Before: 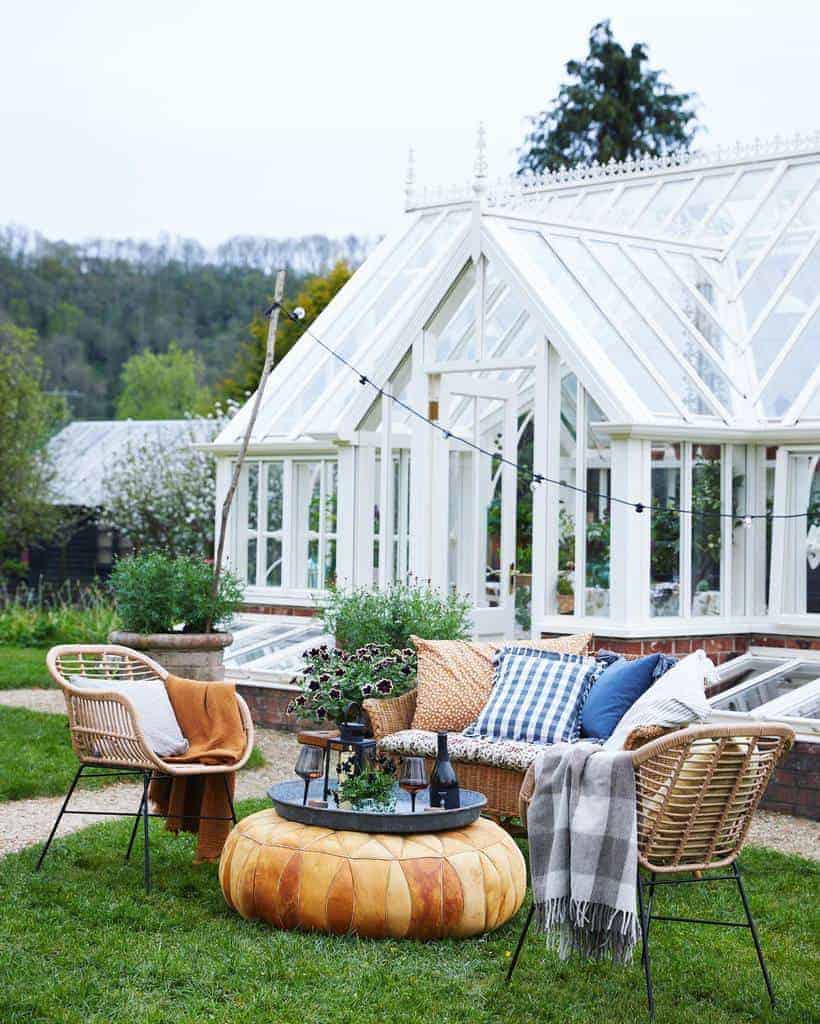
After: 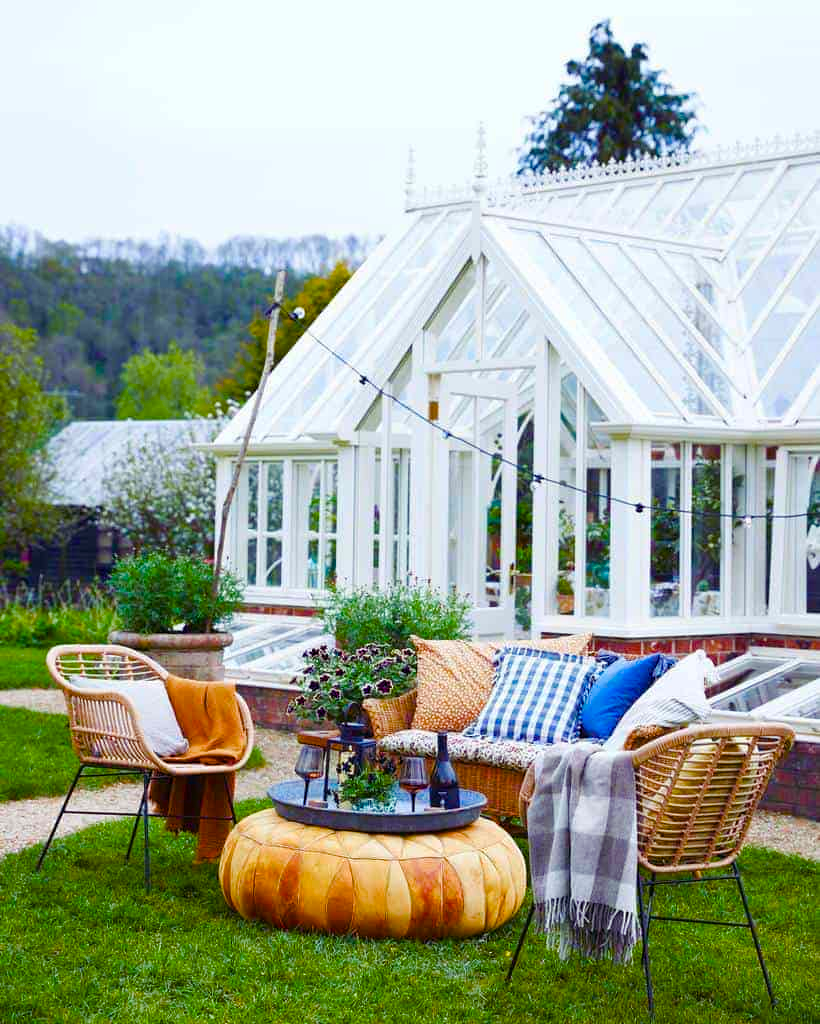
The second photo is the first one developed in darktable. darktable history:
color balance rgb: shadows lift › luminance 0.574%, shadows lift › chroma 6.999%, shadows lift › hue 302.82°, perceptual saturation grading › global saturation 0.46%, perceptual saturation grading › highlights -16.719%, perceptual saturation grading › mid-tones 32.753%, perceptual saturation grading › shadows 50.531%, global vibrance 50.382%
